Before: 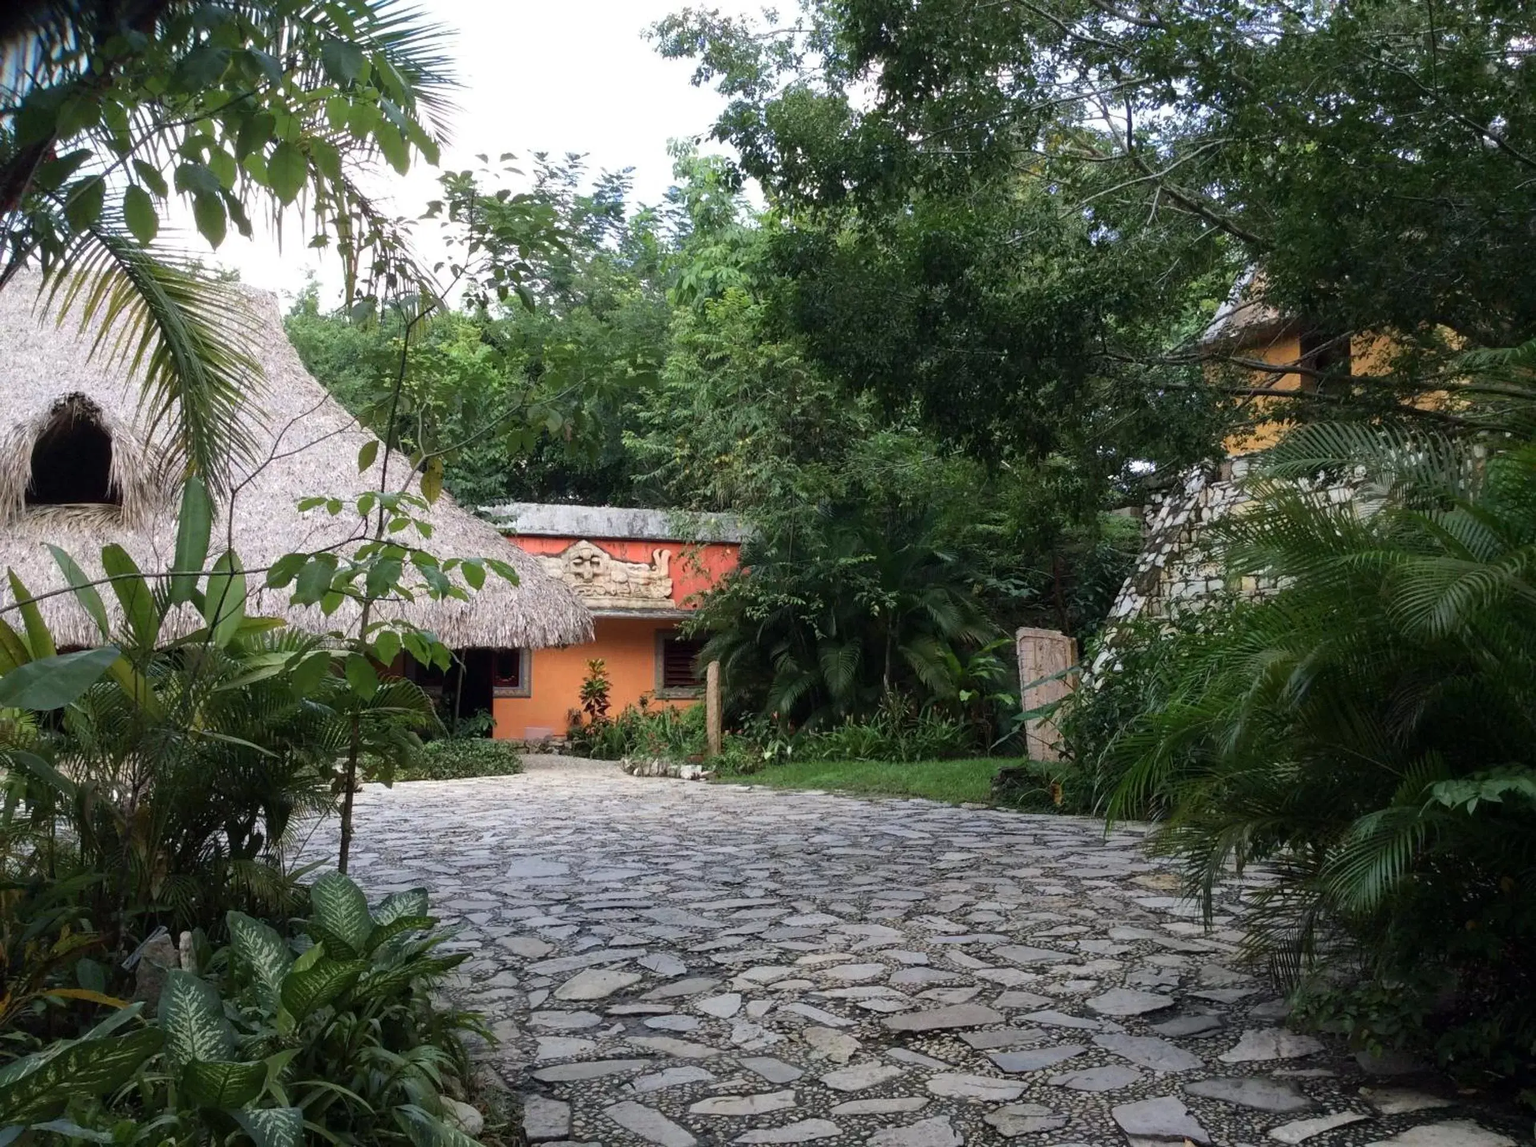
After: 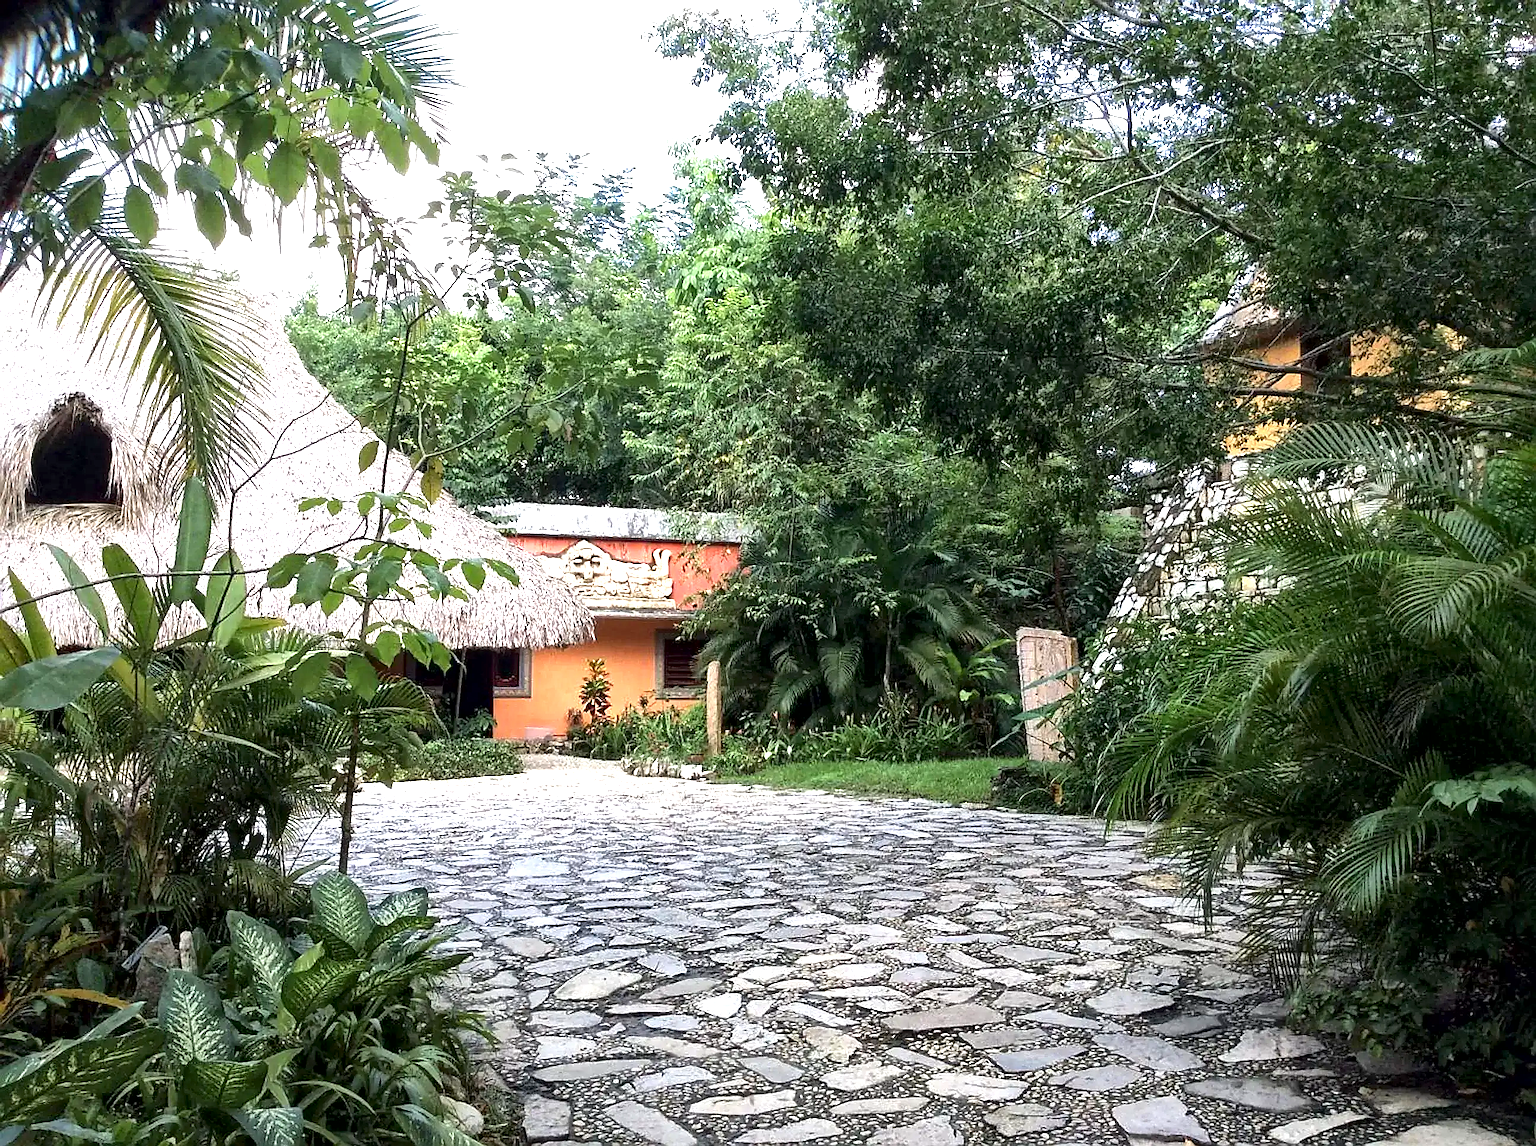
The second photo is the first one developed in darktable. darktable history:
sharpen: radius 1.401, amount 1.261, threshold 0.797
local contrast: mode bilateral grid, contrast 19, coarseness 51, detail 178%, midtone range 0.2
exposure: black level correction 0.001, exposure 1.13 EV, compensate exposure bias true, compensate highlight preservation false
